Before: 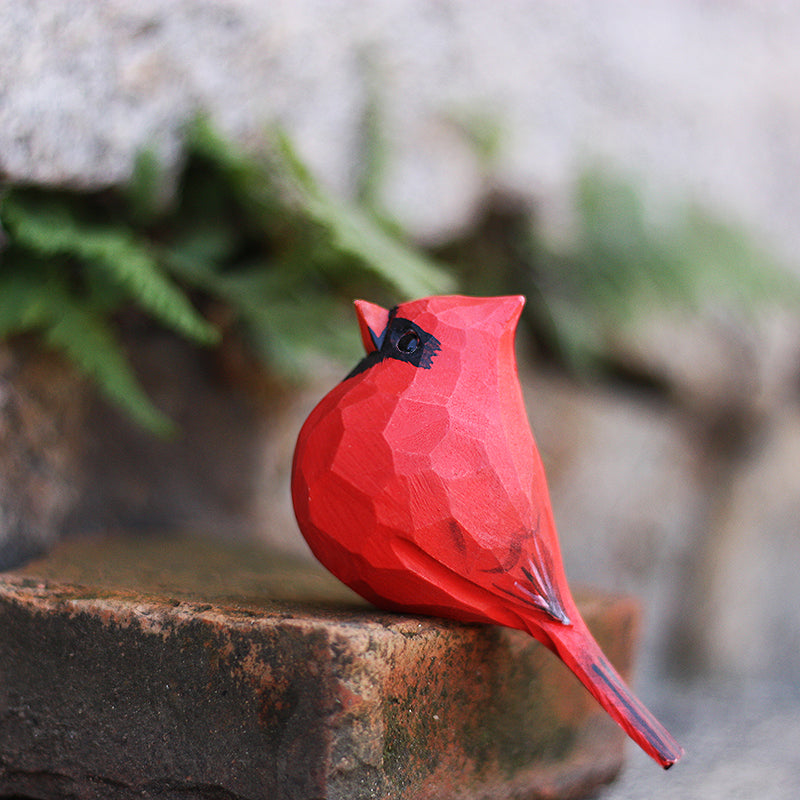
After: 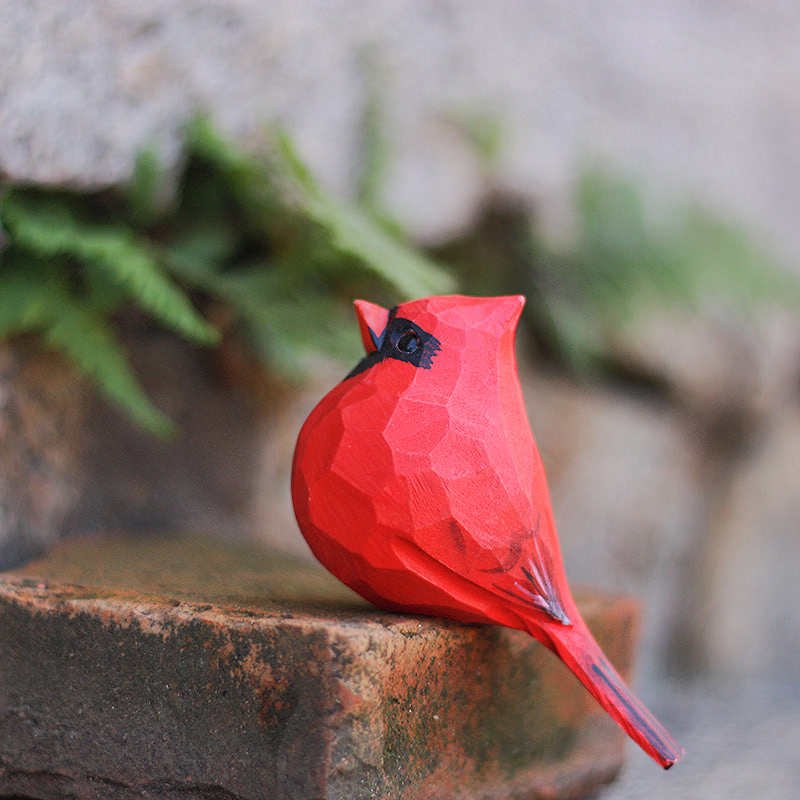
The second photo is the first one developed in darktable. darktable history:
base curve: curves: ch0 [(0, 0) (0.235, 0.266) (0.503, 0.496) (0.786, 0.72) (1, 1)]
shadows and highlights: on, module defaults
